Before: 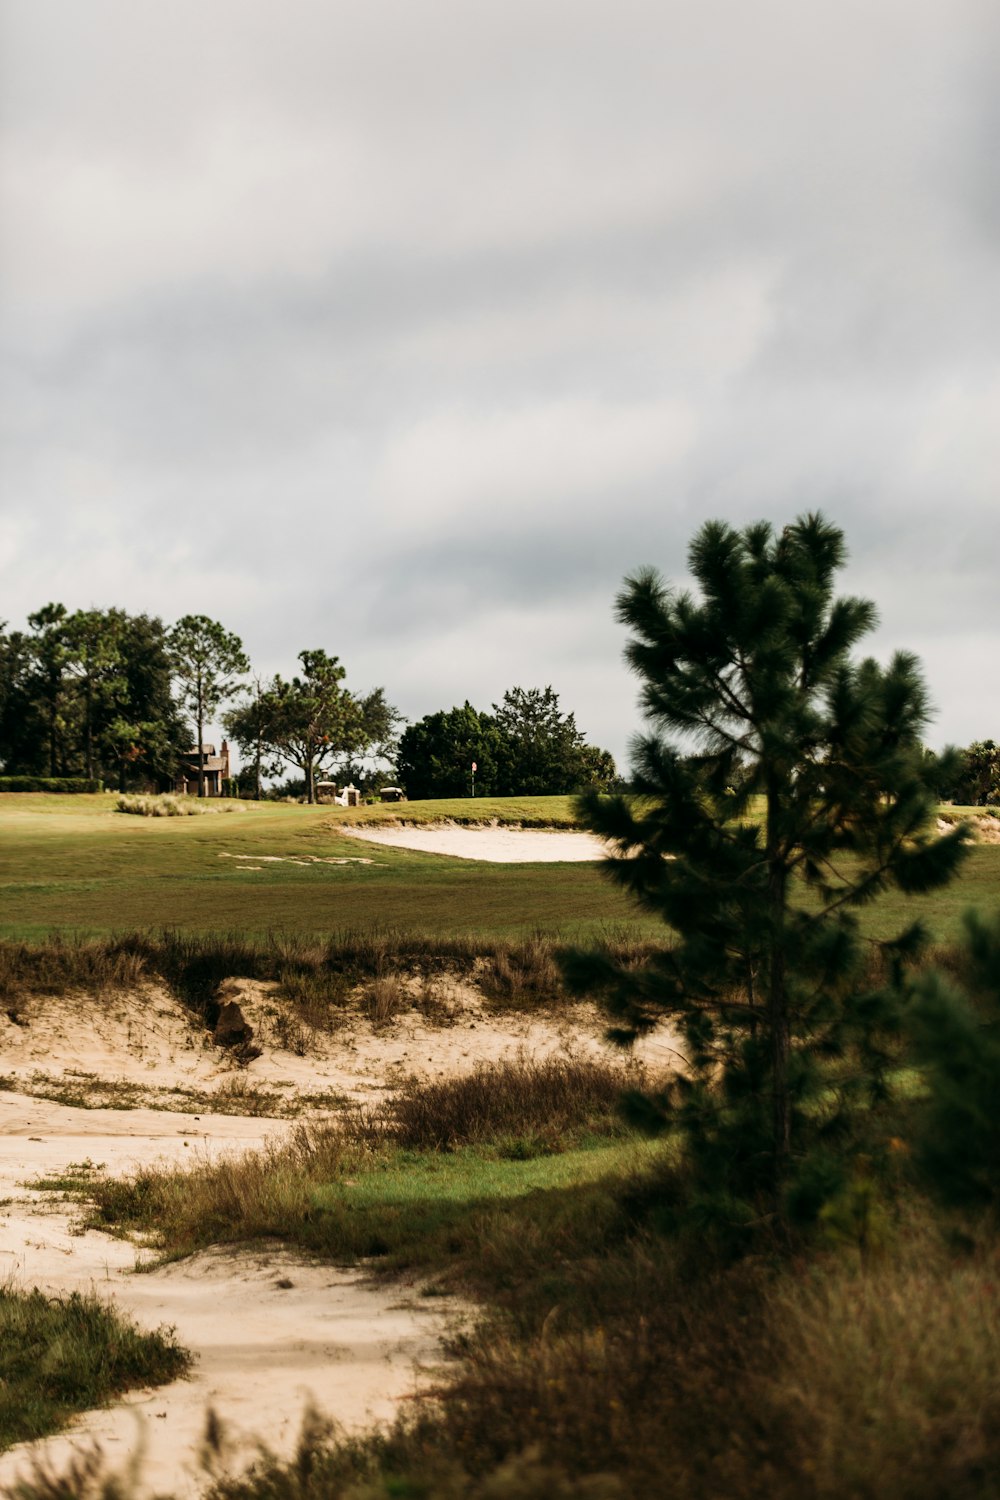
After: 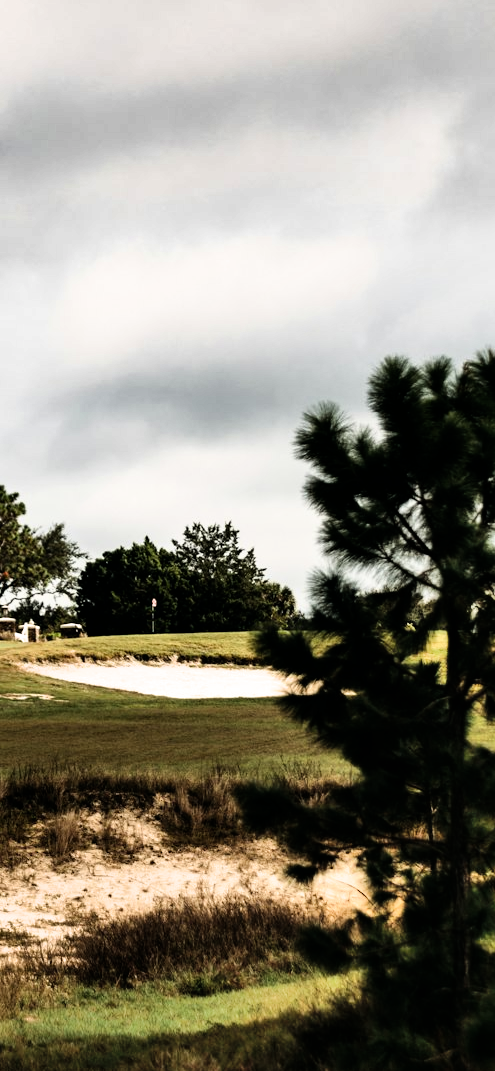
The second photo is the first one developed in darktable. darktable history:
crop: left 32.075%, top 10.976%, right 18.355%, bottom 17.596%
filmic rgb: white relative exposure 2.2 EV, hardness 6.97
shadows and highlights: shadows 60, highlights -60.23, soften with gaussian
